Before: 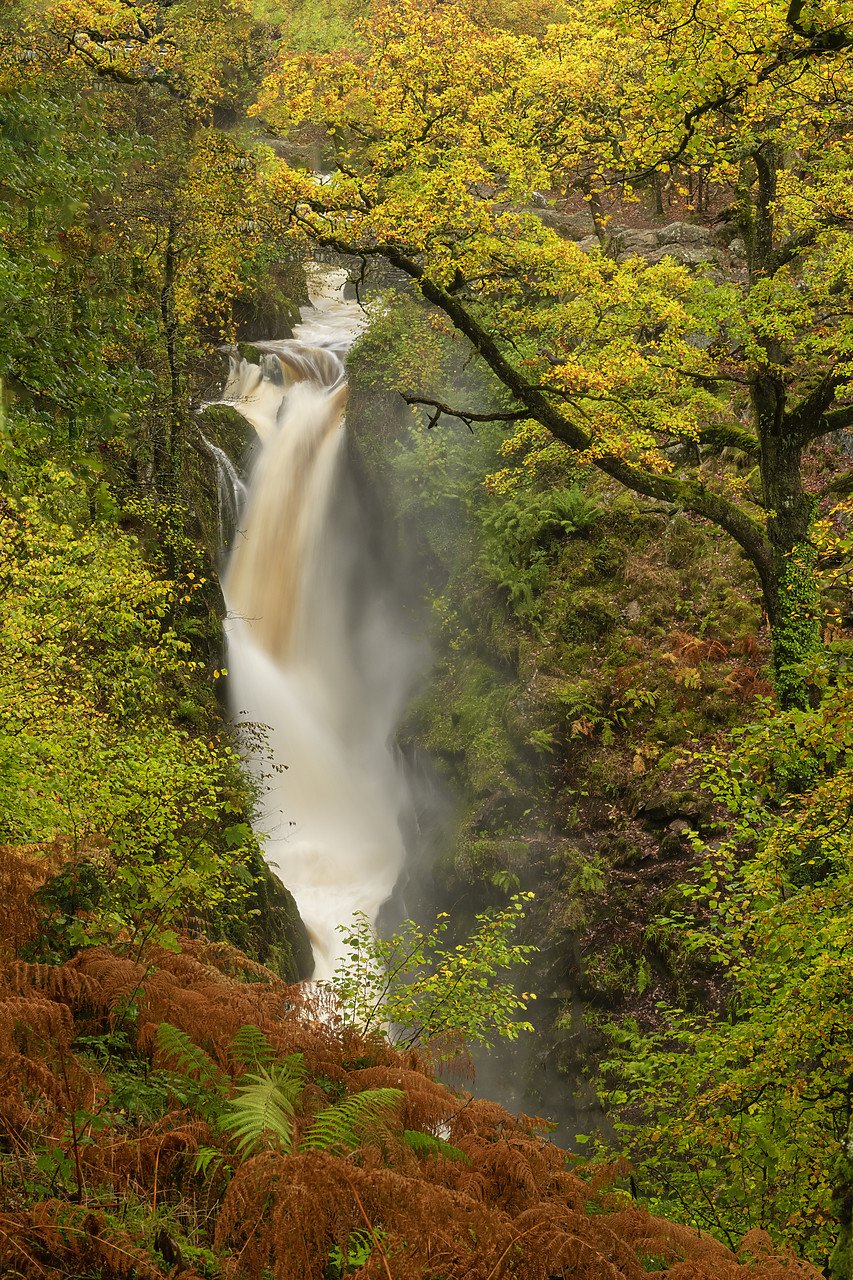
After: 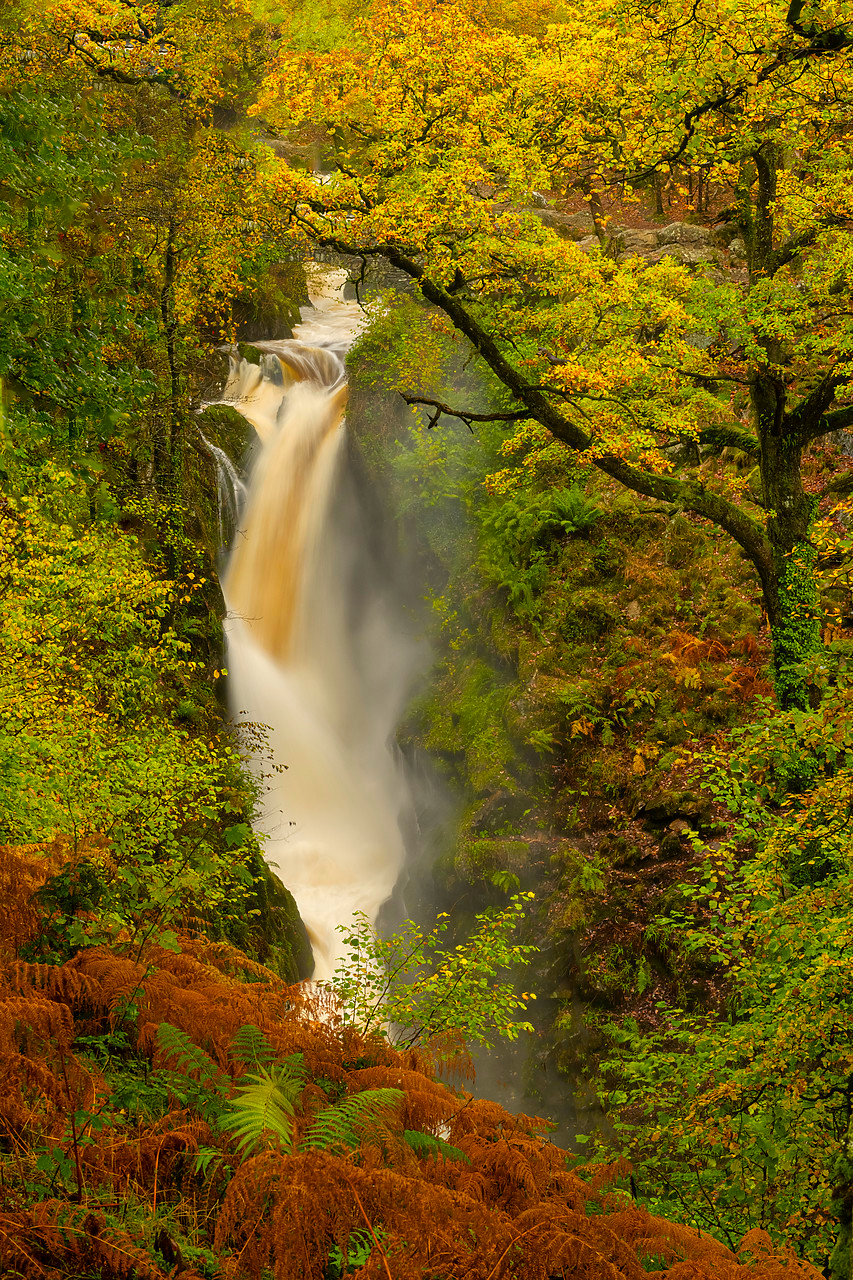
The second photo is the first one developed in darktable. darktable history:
color balance rgb: highlights gain › chroma 3.097%, highlights gain › hue 78.2°, linear chroma grading › global chroma 8.539%, perceptual saturation grading › global saturation 25.845%, global vibrance 9.746%
